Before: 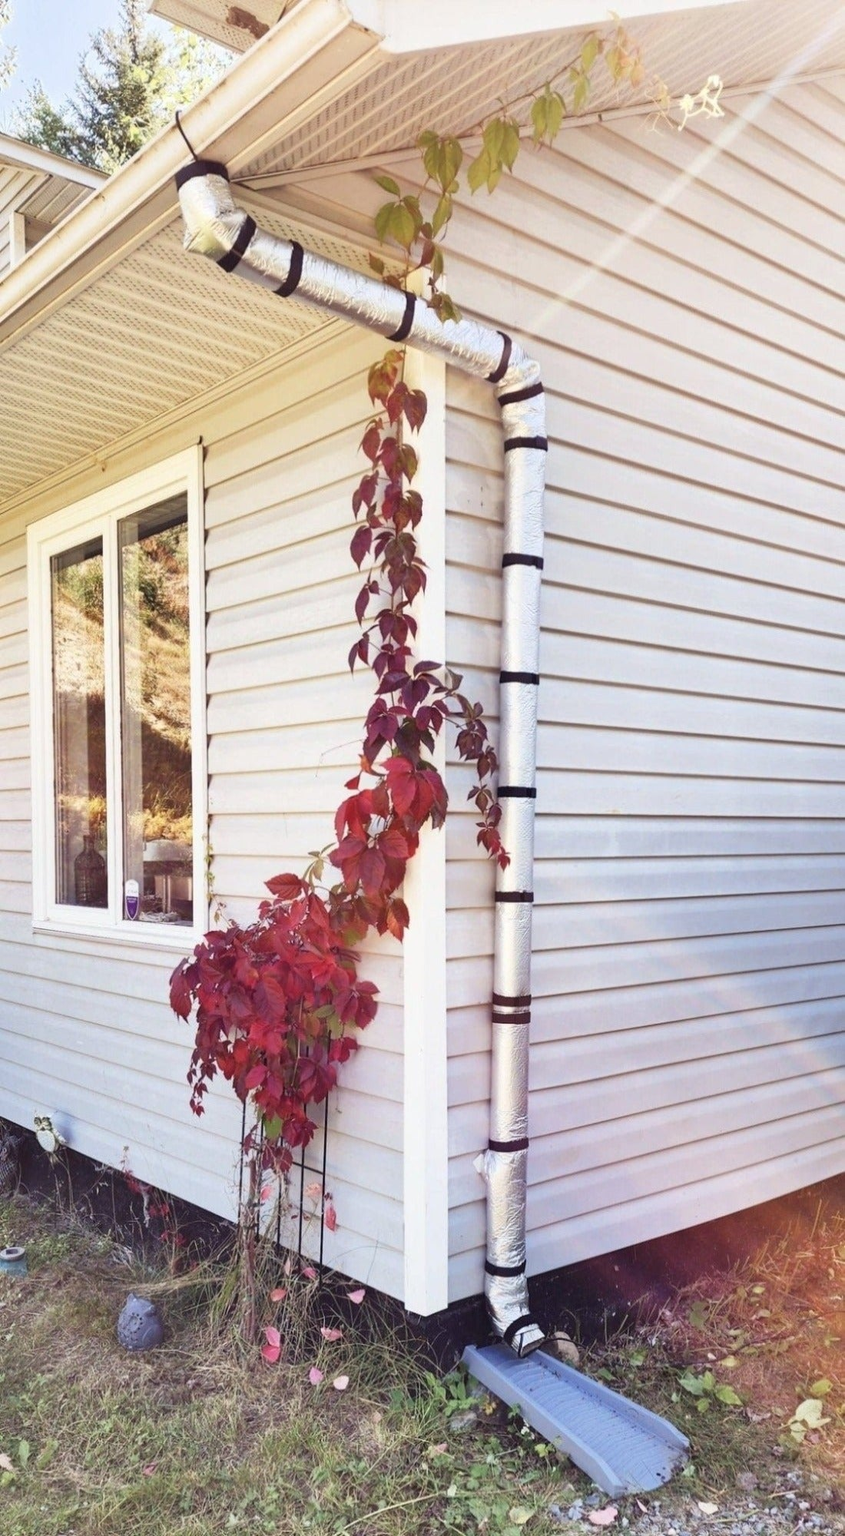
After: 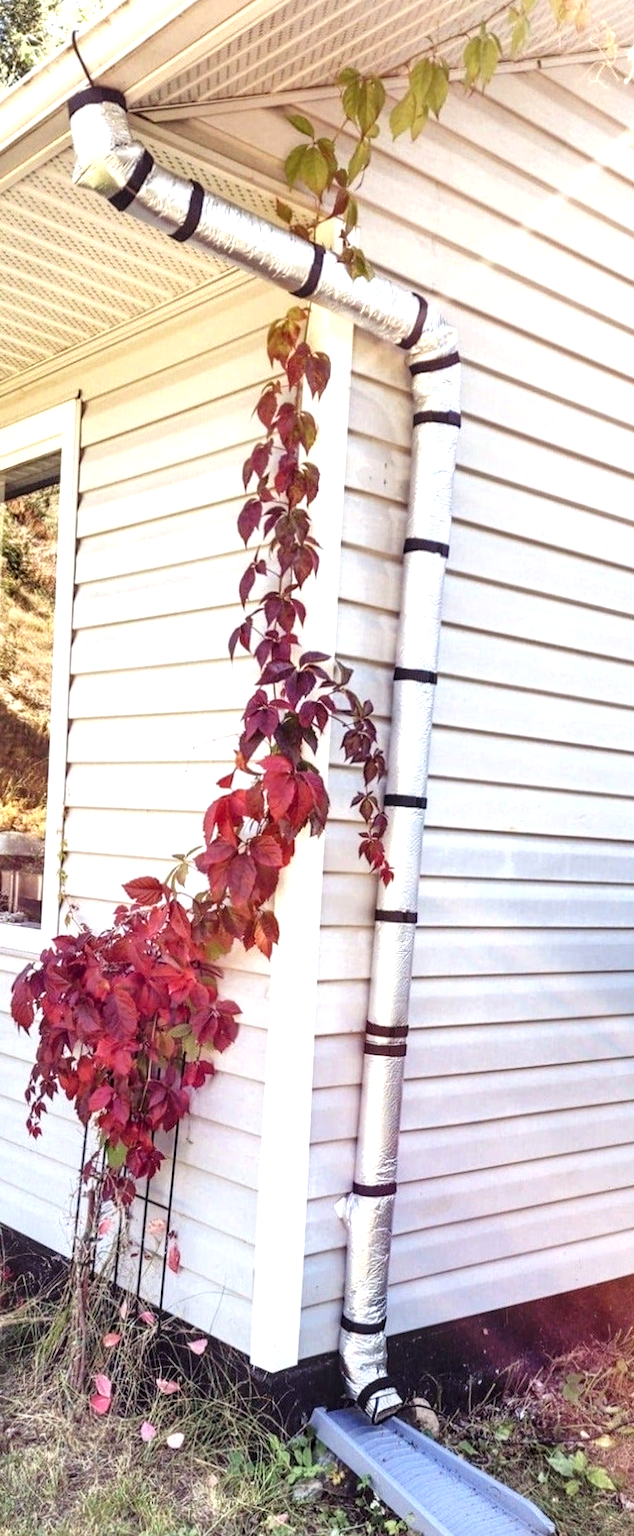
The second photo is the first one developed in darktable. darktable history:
tone curve: curves: ch0 [(0, 0) (0.08, 0.056) (0.4, 0.4) (0.6, 0.612) (0.92, 0.924) (1, 1)], preserve colors none
crop and rotate: angle -3.23°, left 14.243%, top 0.026%, right 10.758%, bottom 0.062%
local contrast: highlights 61%, detail 143%, midtone range 0.434
tone equalizer: -8 EV -0.433 EV, -7 EV -0.381 EV, -6 EV -0.369 EV, -5 EV -0.209 EV, -3 EV 0.192 EV, -2 EV 0.352 EV, -1 EV 0.404 EV, +0 EV 0.42 EV, mask exposure compensation -0.506 EV
